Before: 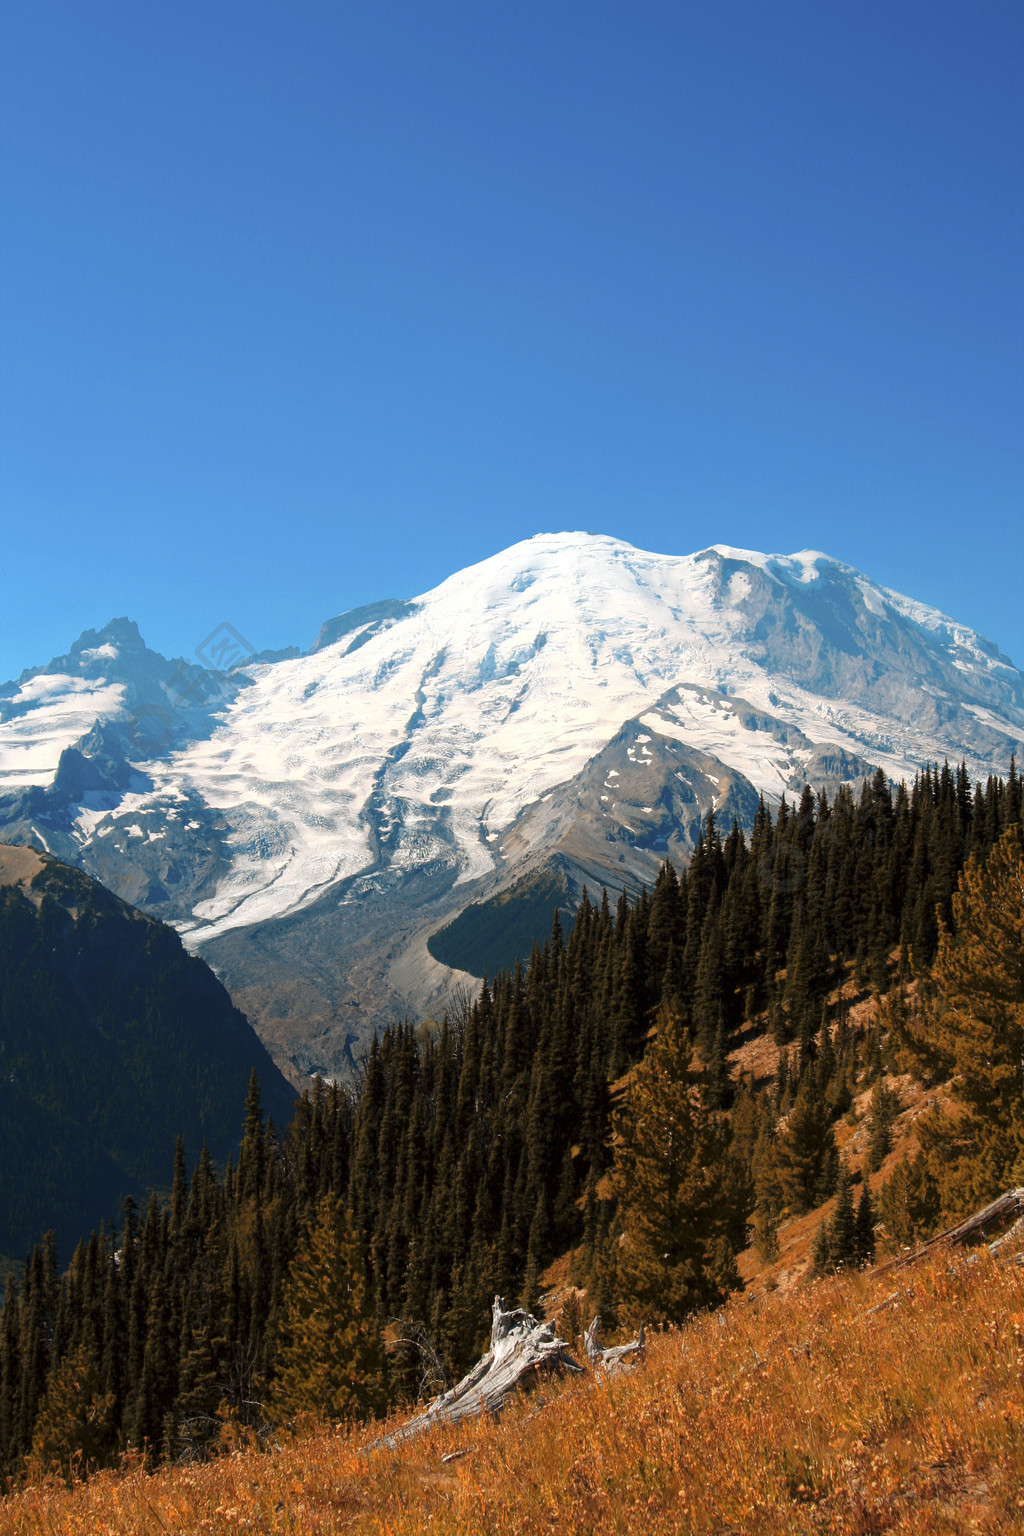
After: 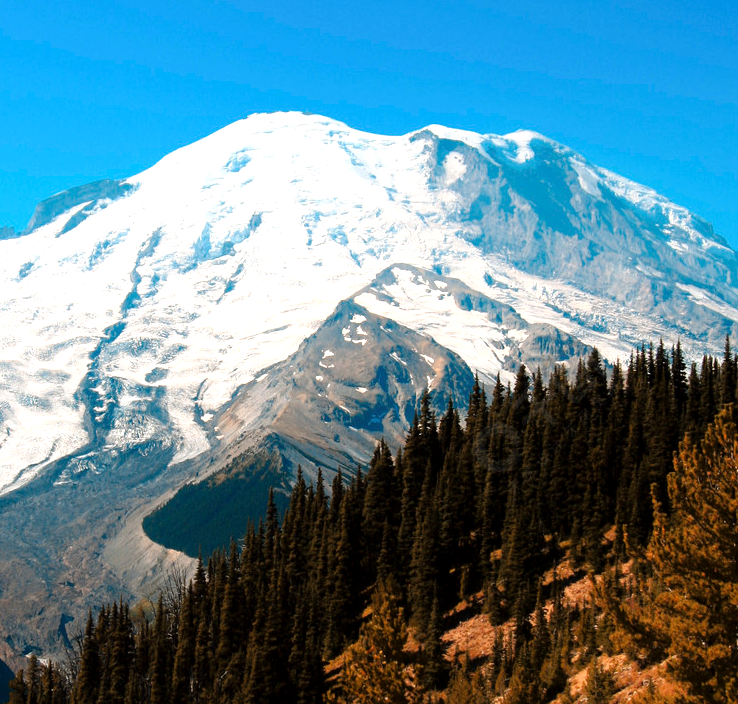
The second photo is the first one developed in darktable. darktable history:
crop and rotate: left 27.866%, top 27.352%, bottom 26.775%
levels: mode automatic, levels [0.016, 0.492, 0.969]
tone equalizer: -8 EV -0.431 EV, -7 EV -0.426 EV, -6 EV -0.372 EV, -5 EV -0.202 EV, -3 EV 0.222 EV, -2 EV 0.312 EV, -1 EV 0.368 EV, +0 EV 0.397 EV
tone curve: curves: ch0 [(0, 0) (0.003, 0.003) (0.011, 0.011) (0.025, 0.025) (0.044, 0.044) (0.069, 0.069) (0.1, 0.099) (0.136, 0.135) (0.177, 0.177) (0.224, 0.224) (0.277, 0.276) (0.335, 0.334) (0.399, 0.398) (0.468, 0.467) (0.543, 0.547) (0.623, 0.626) (0.709, 0.712) (0.801, 0.802) (0.898, 0.898) (1, 1)], preserve colors none
